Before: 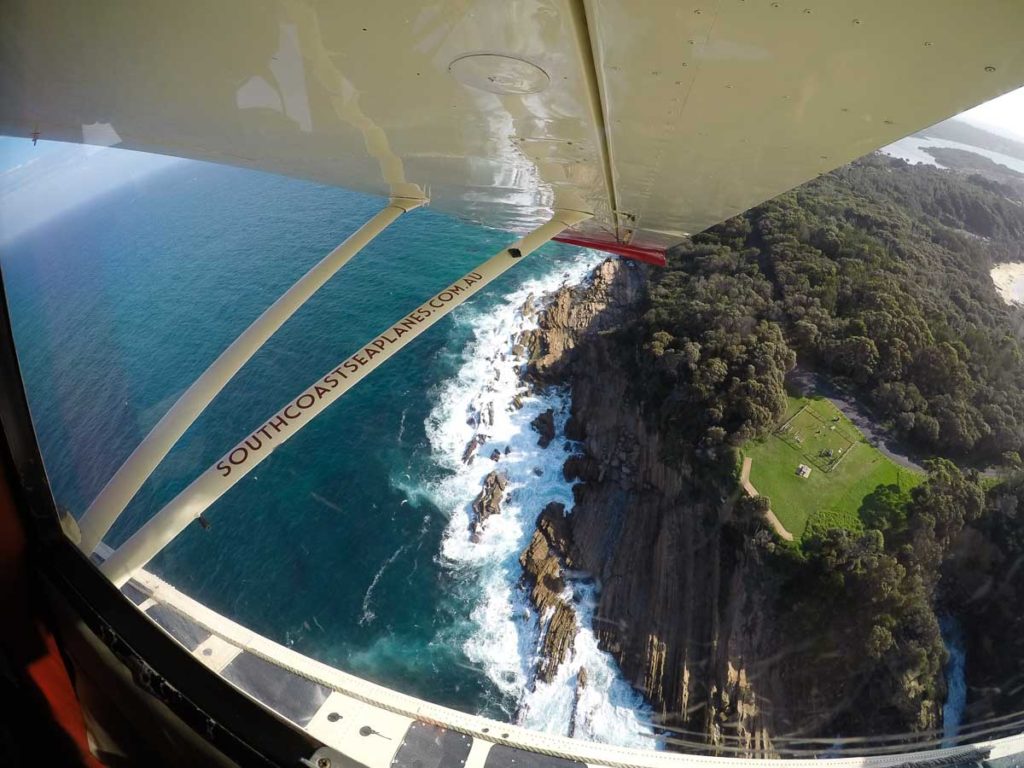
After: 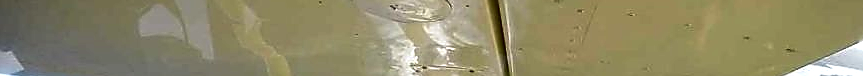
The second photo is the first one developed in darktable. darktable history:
crop and rotate: left 9.644%, top 9.491%, right 6.021%, bottom 80.509%
sharpen: radius 1.4, amount 1.25, threshold 0.7
tone equalizer: -8 EV -0.75 EV, -7 EV -0.7 EV, -6 EV -0.6 EV, -5 EV -0.4 EV, -3 EV 0.4 EV, -2 EV 0.6 EV, -1 EV 0.7 EV, +0 EV 0.75 EV, edges refinement/feathering 500, mask exposure compensation -1.57 EV, preserve details no
contrast brightness saturation: brightness -0.25, saturation 0.2
